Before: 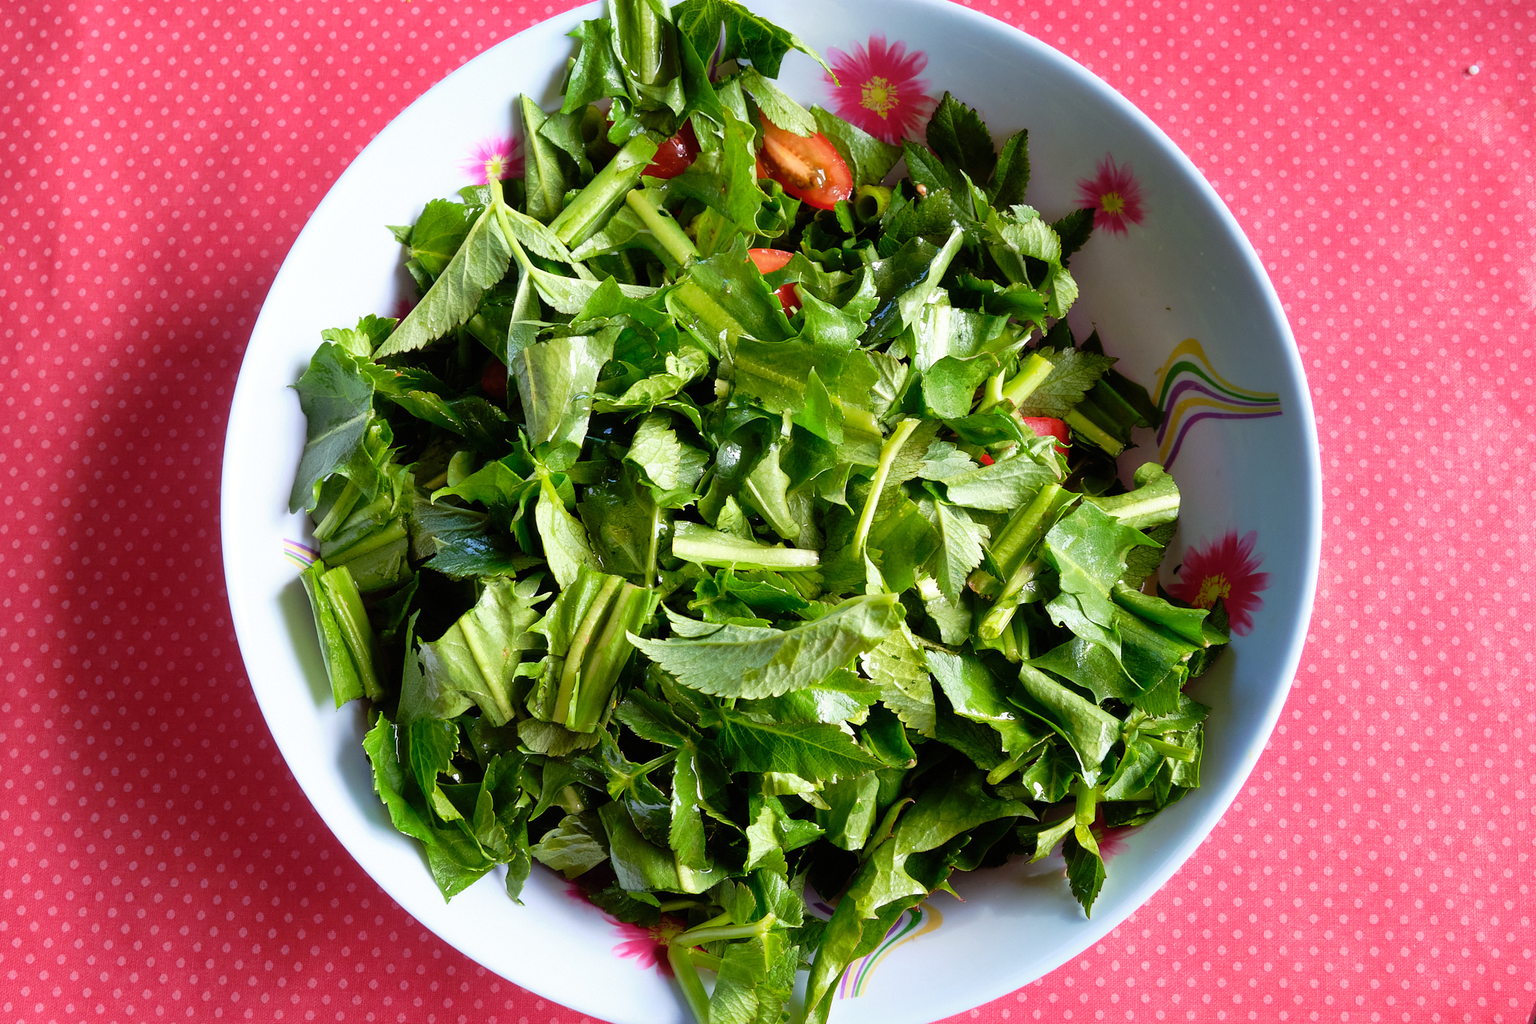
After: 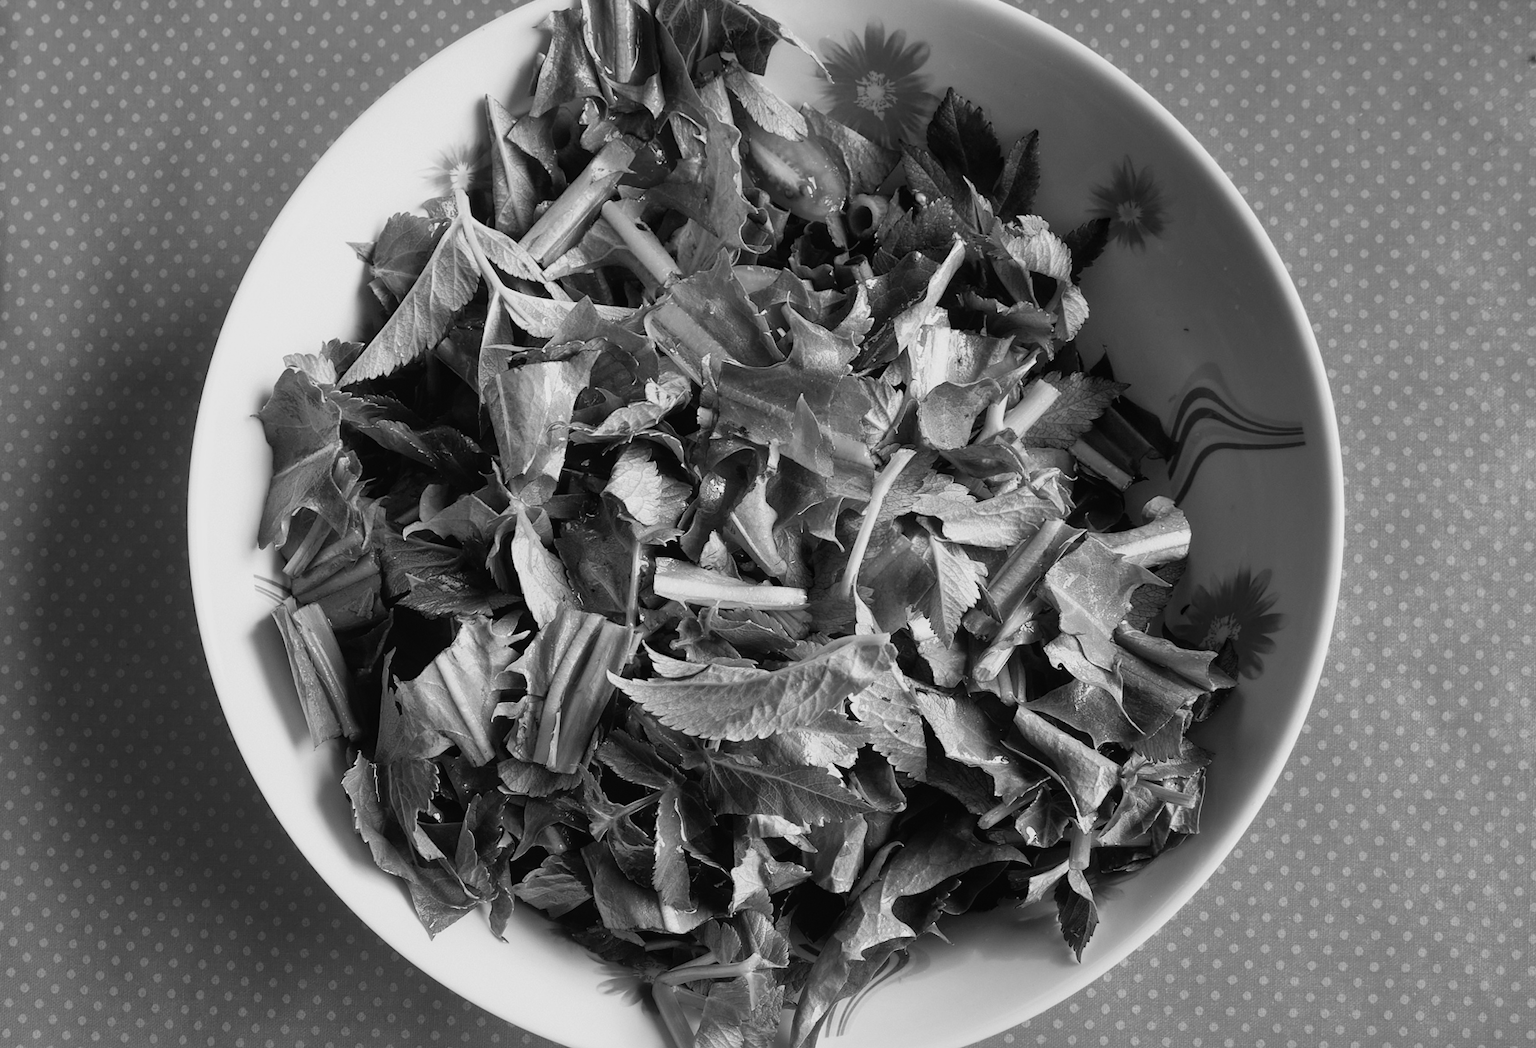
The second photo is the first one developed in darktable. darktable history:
local contrast: highlights 100%, shadows 100%, detail 120%, midtone range 0.2
lowpass: radius 0.1, contrast 0.85, saturation 1.1, unbound 0
contrast brightness saturation: contrast 0.07, brightness -0.14, saturation 0.11
rotate and perspective: rotation 0.074°, lens shift (vertical) 0.096, lens shift (horizontal) -0.041, crop left 0.043, crop right 0.952, crop top 0.024, crop bottom 0.979
monochrome: on, module defaults
